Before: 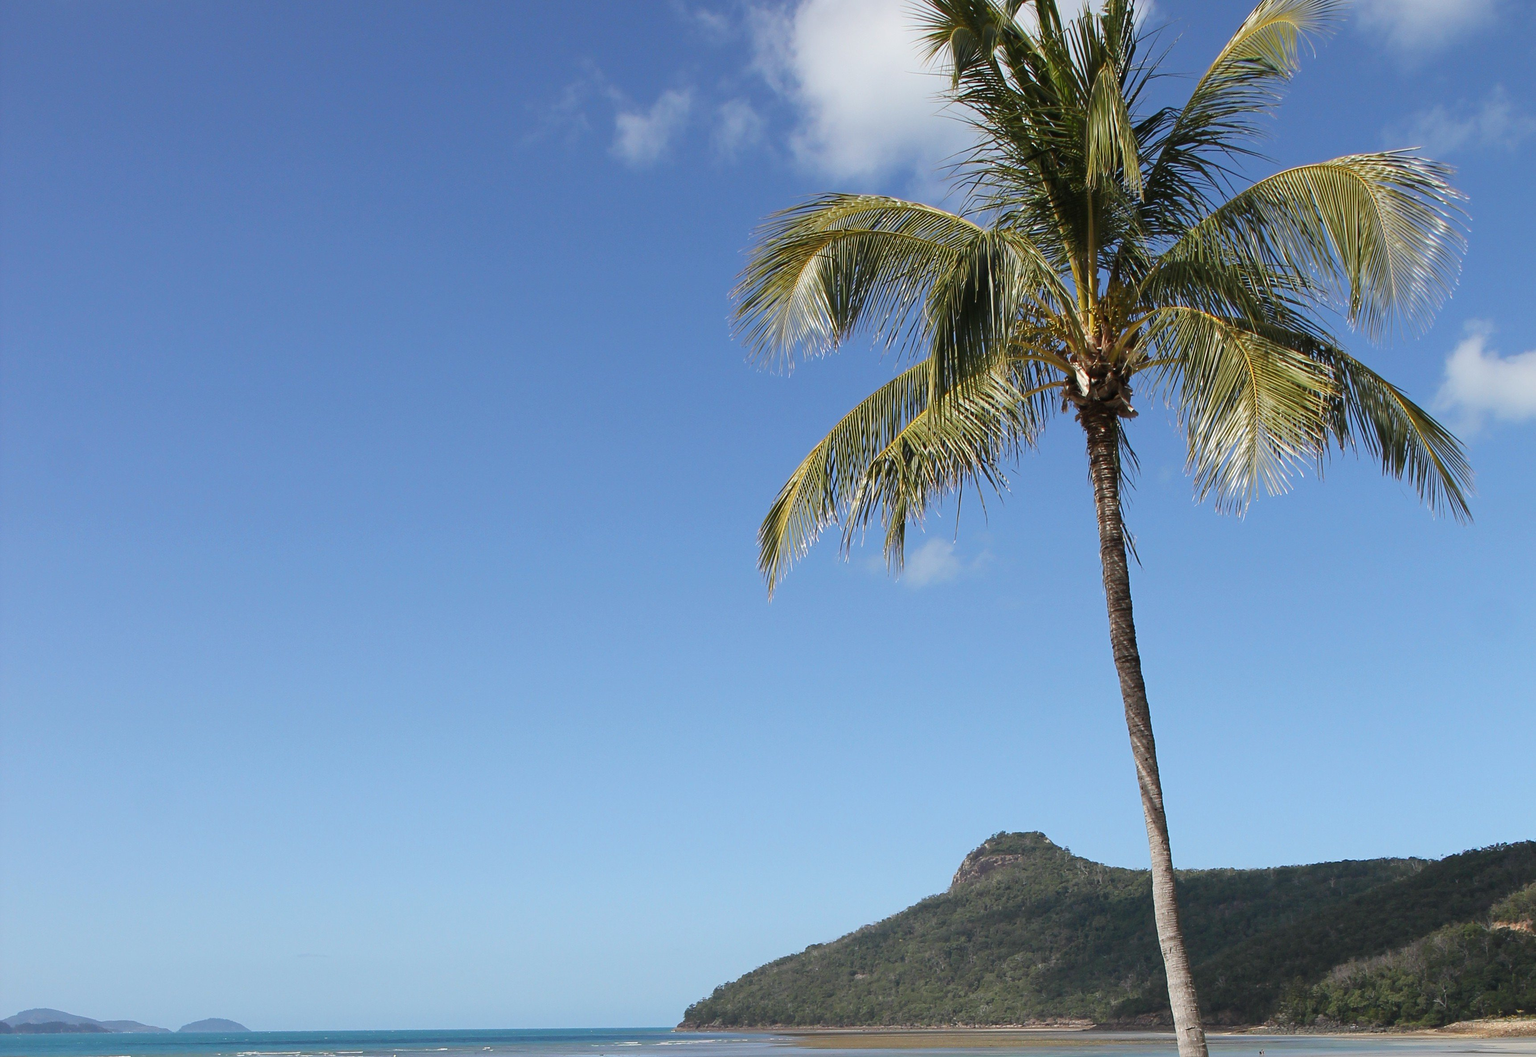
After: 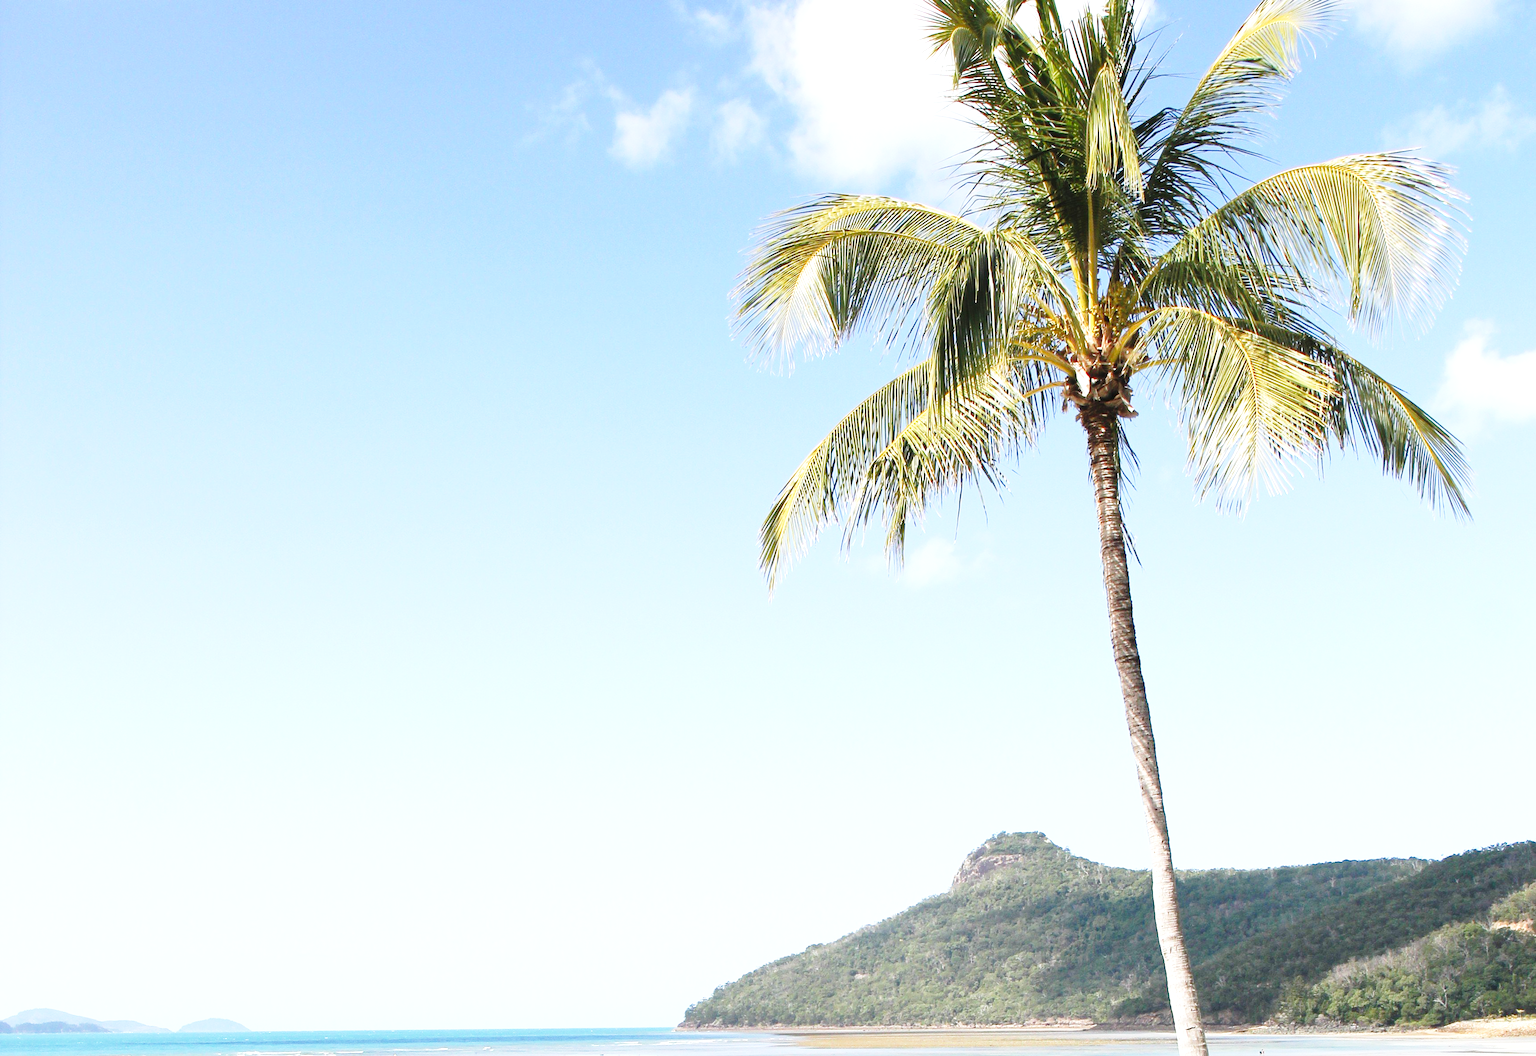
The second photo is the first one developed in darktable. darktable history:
base curve: curves: ch0 [(0, 0) (0.028, 0.03) (0.121, 0.232) (0.46, 0.748) (0.859, 0.968) (1, 1)], preserve colors none
exposure: black level correction 0, exposure 1.2 EV, compensate highlight preservation false
